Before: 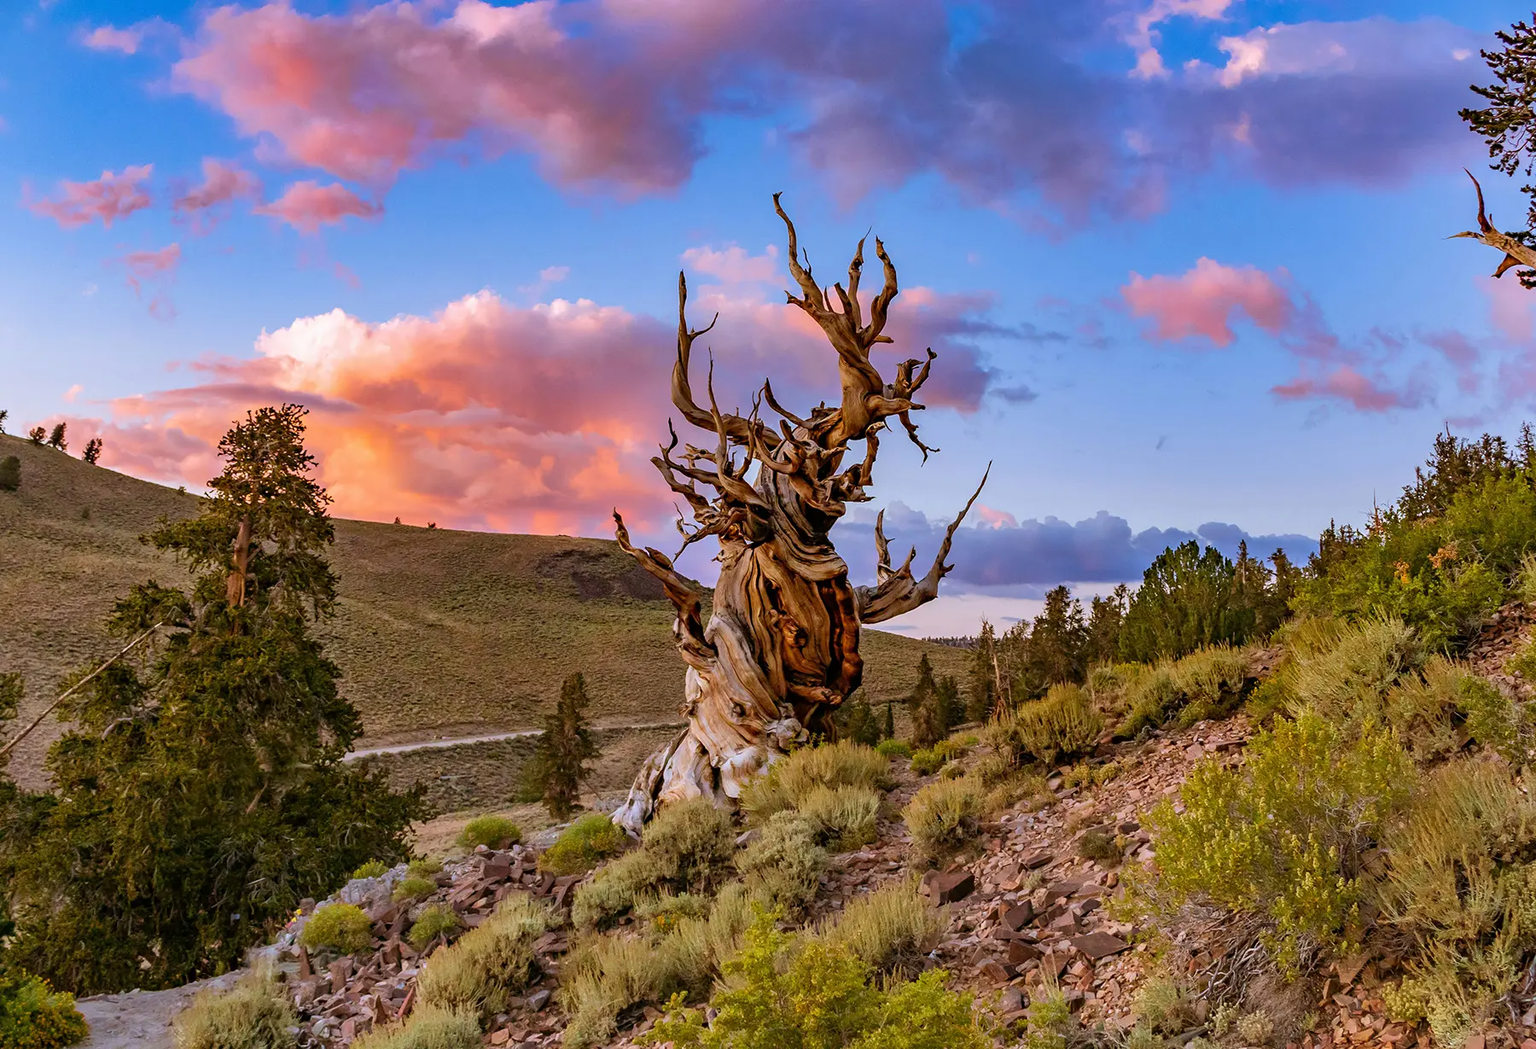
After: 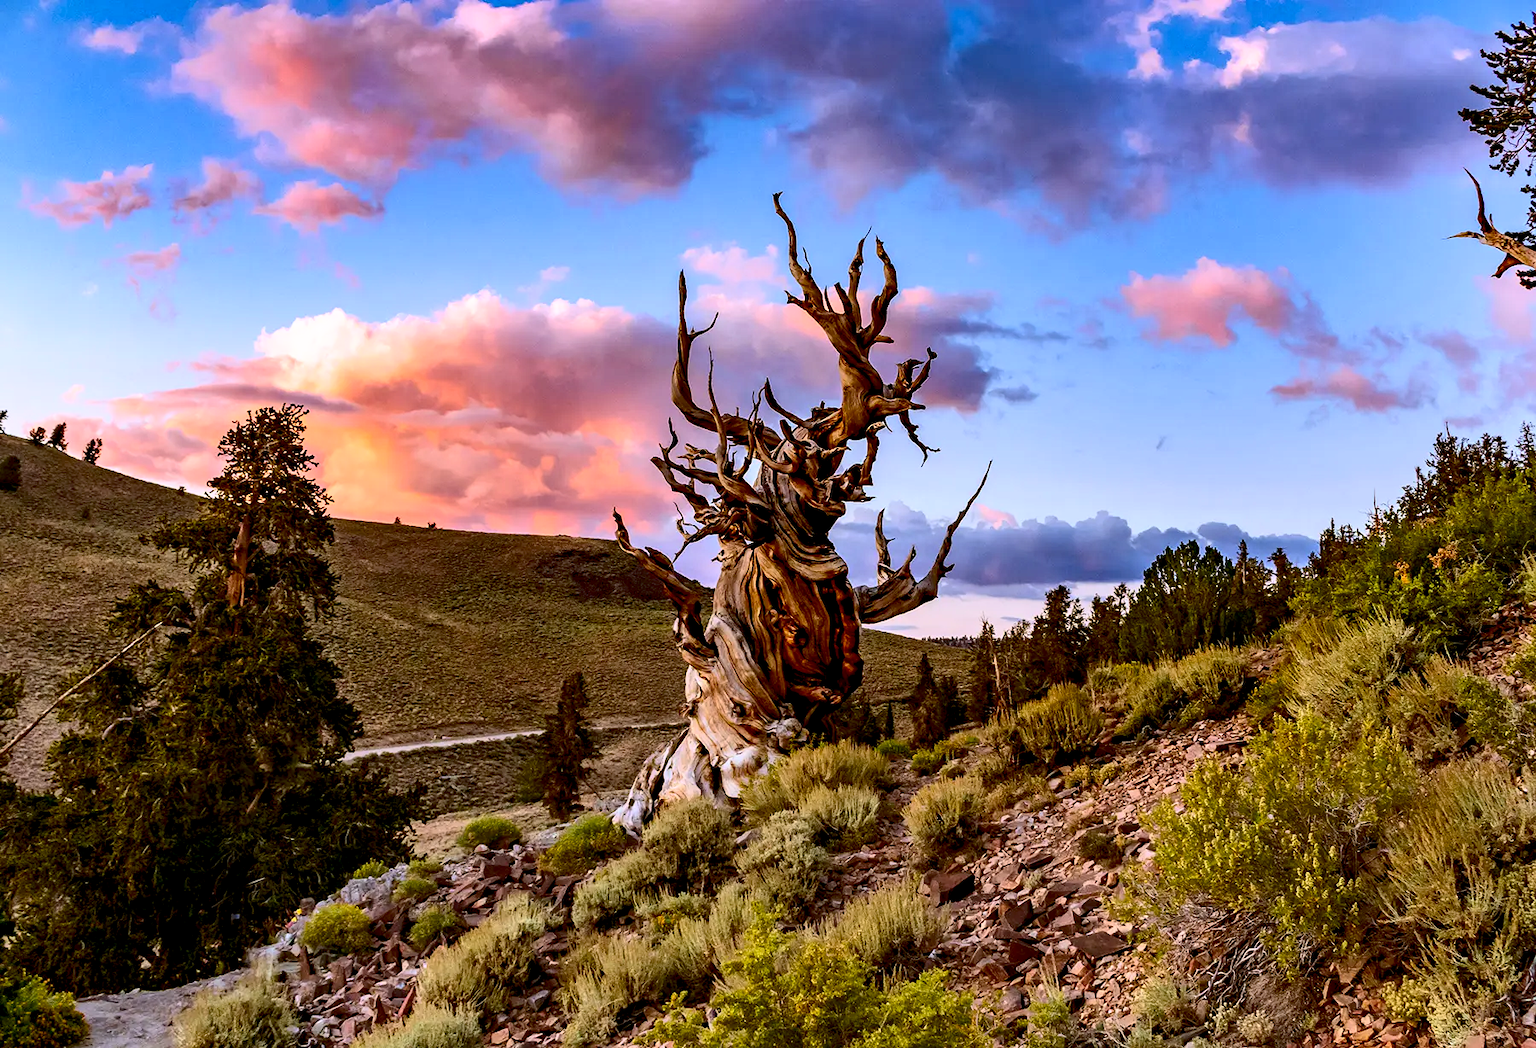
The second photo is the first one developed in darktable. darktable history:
contrast brightness saturation: contrast 0.28
base curve: curves: ch0 [(0.017, 0) (0.425, 0.441) (0.844, 0.933) (1, 1)], preserve colors none
